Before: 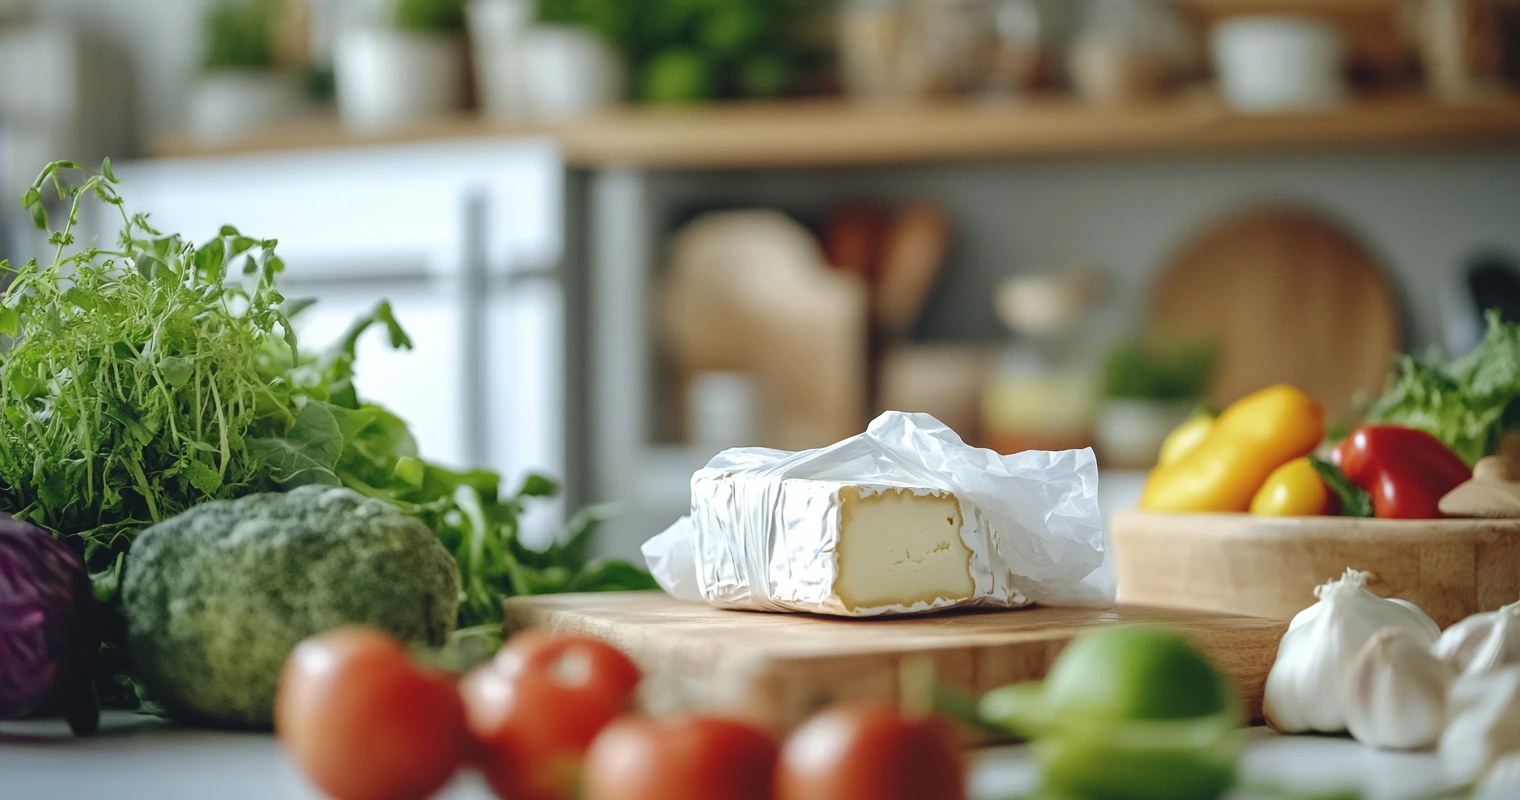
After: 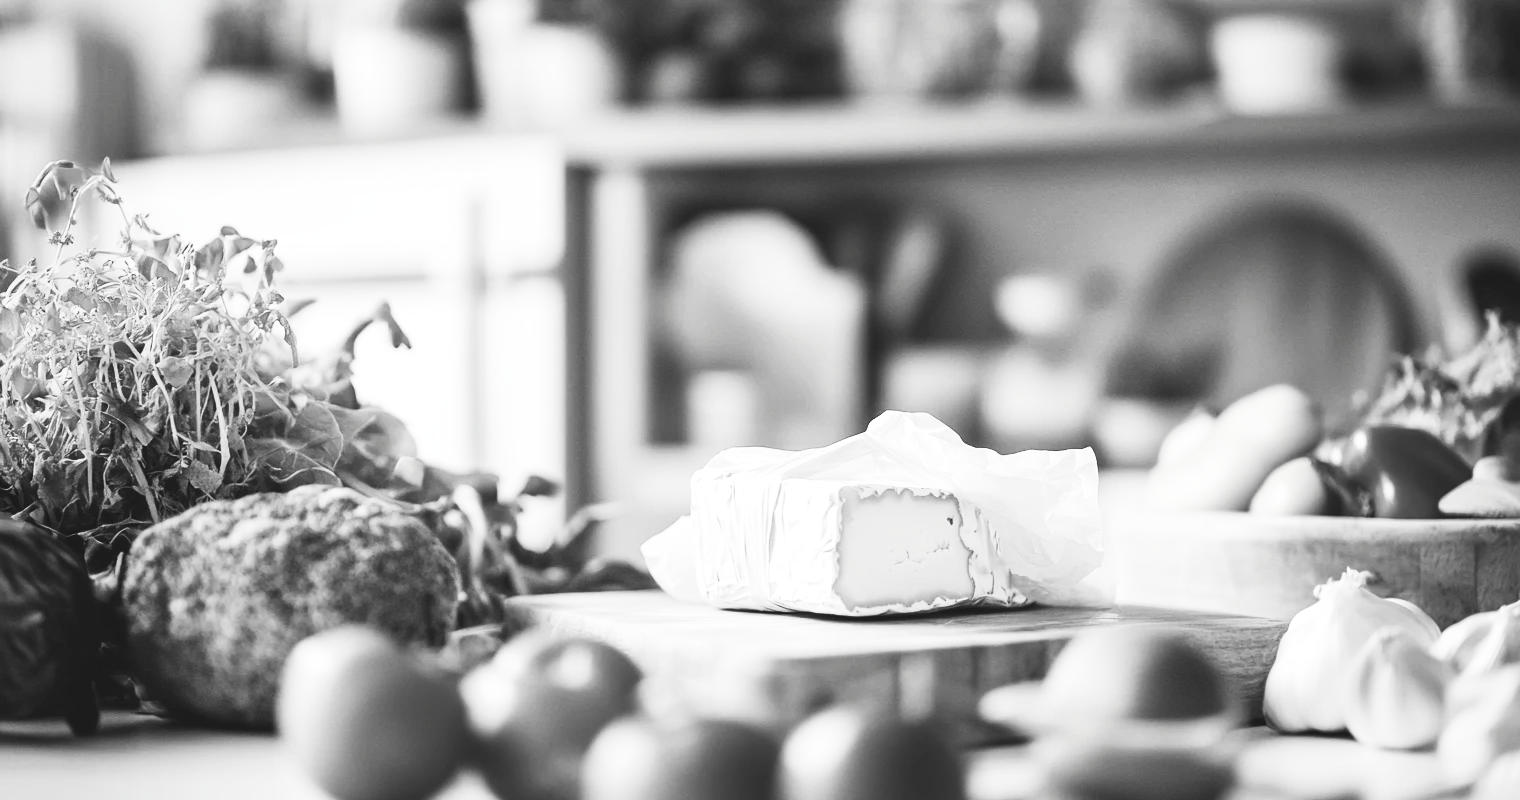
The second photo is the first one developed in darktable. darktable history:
contrast brightness saturation: contrast 0.547, brightness 0.479, saturation -0.995
